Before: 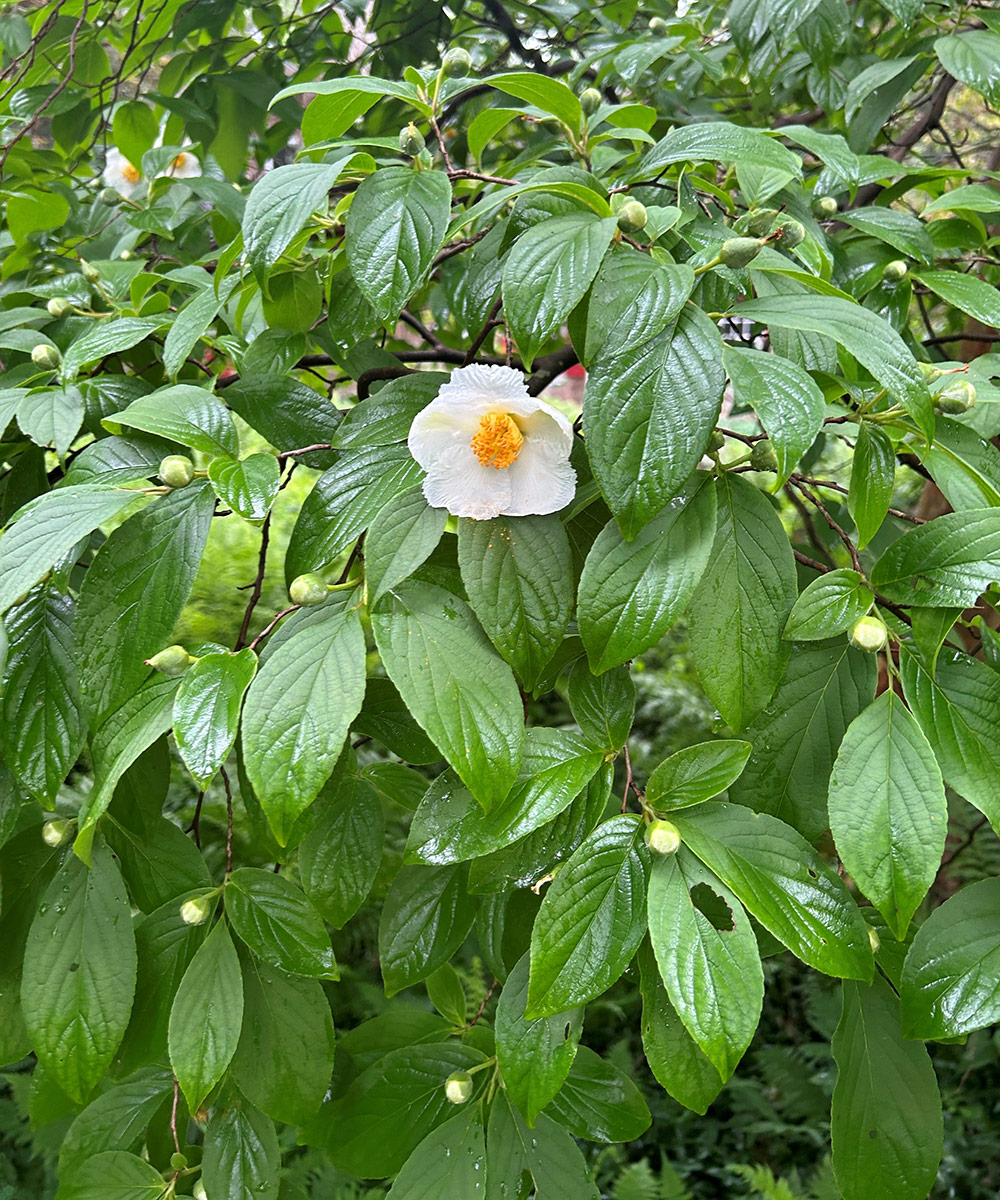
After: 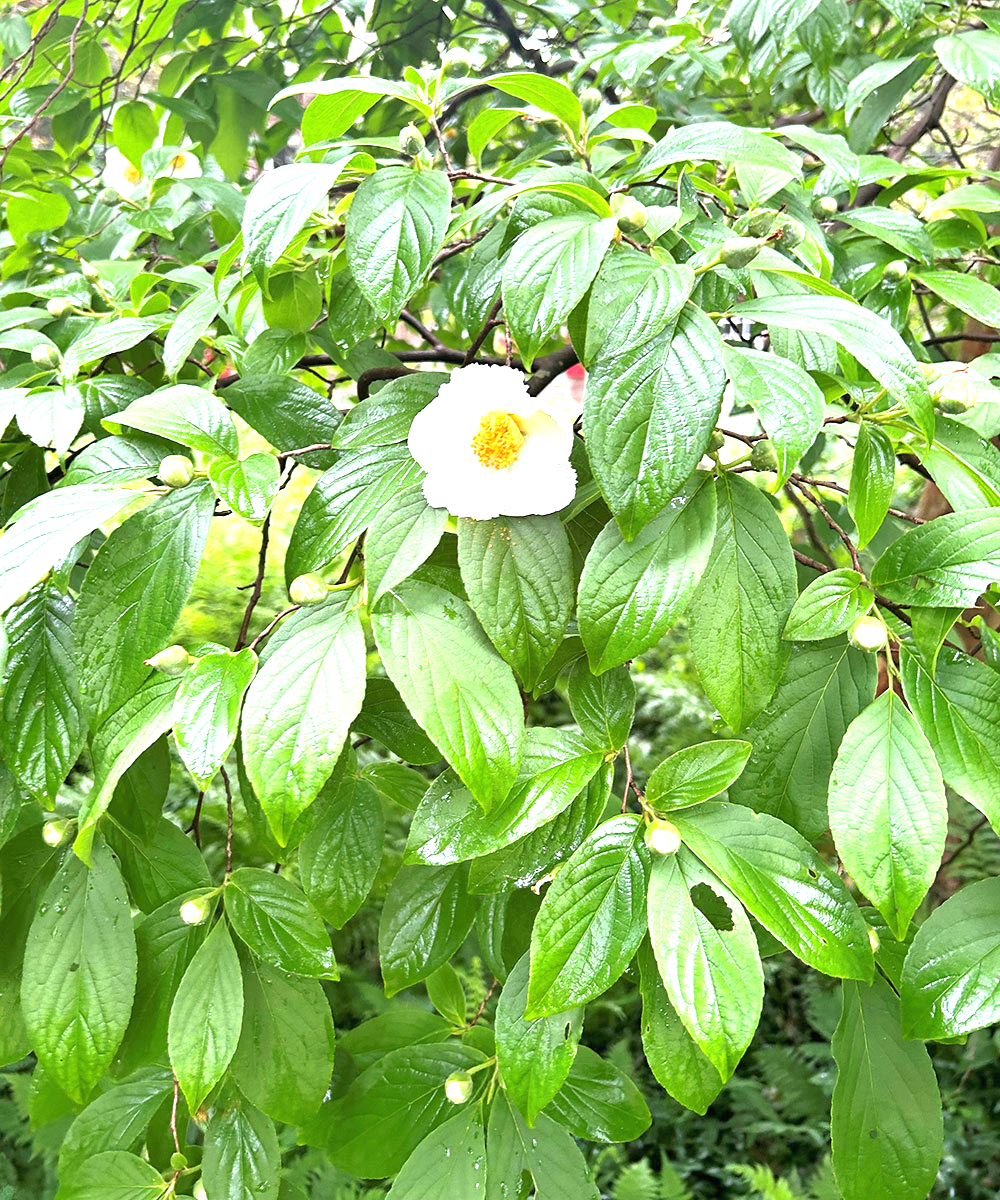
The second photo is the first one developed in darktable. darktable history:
exposure: black level correction 0, exposure 1.359 EV, compensate highlight preservation false
